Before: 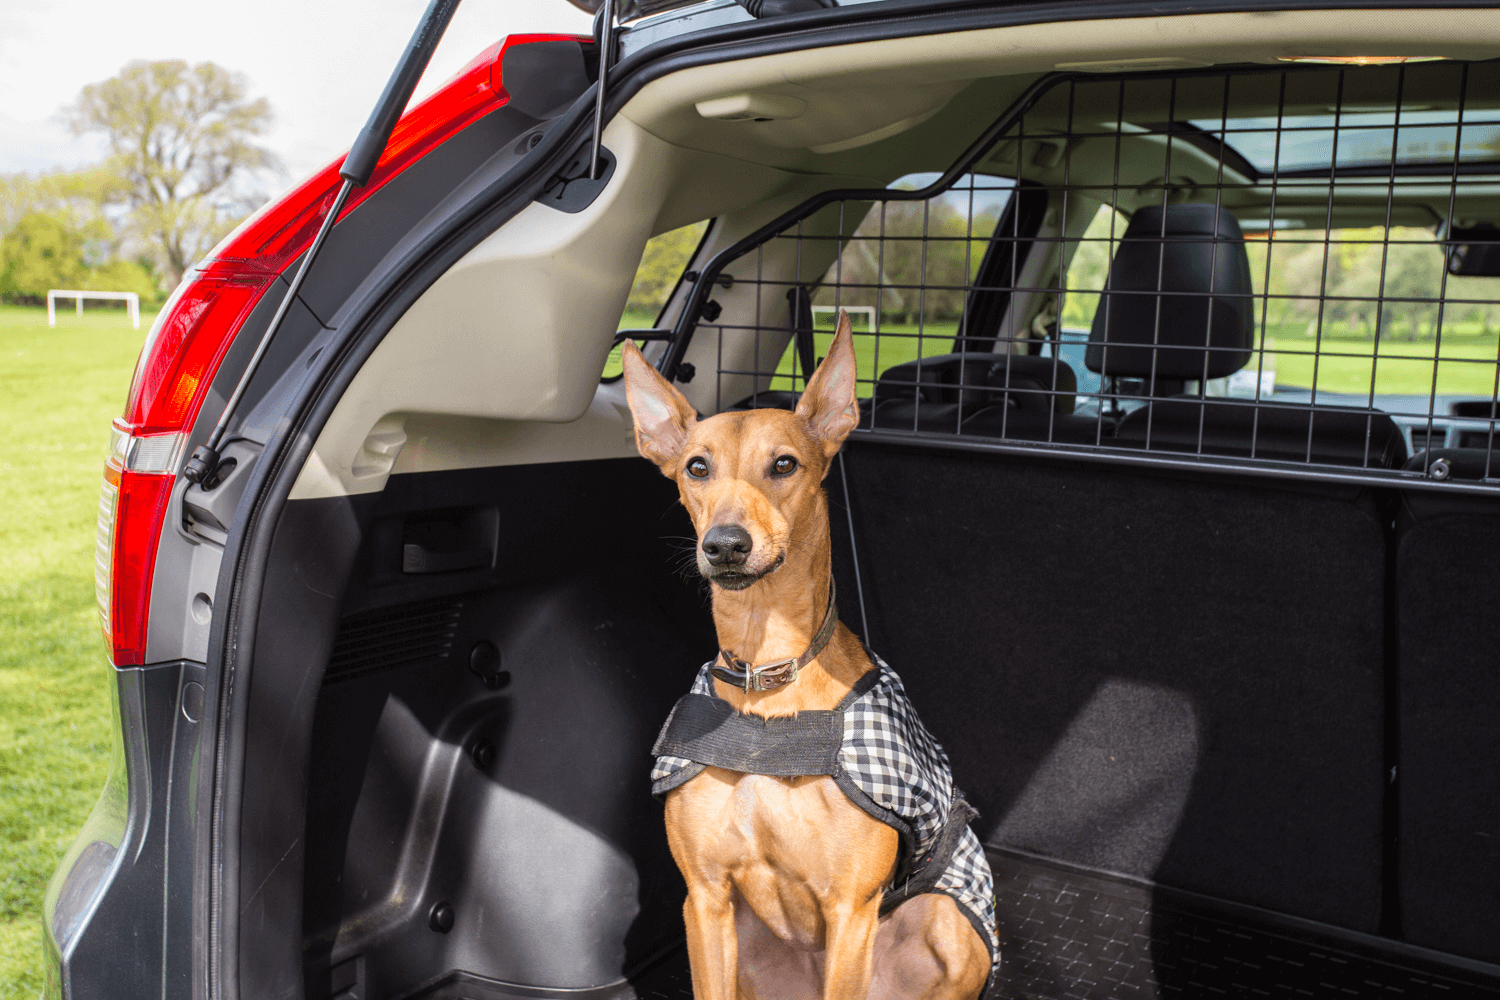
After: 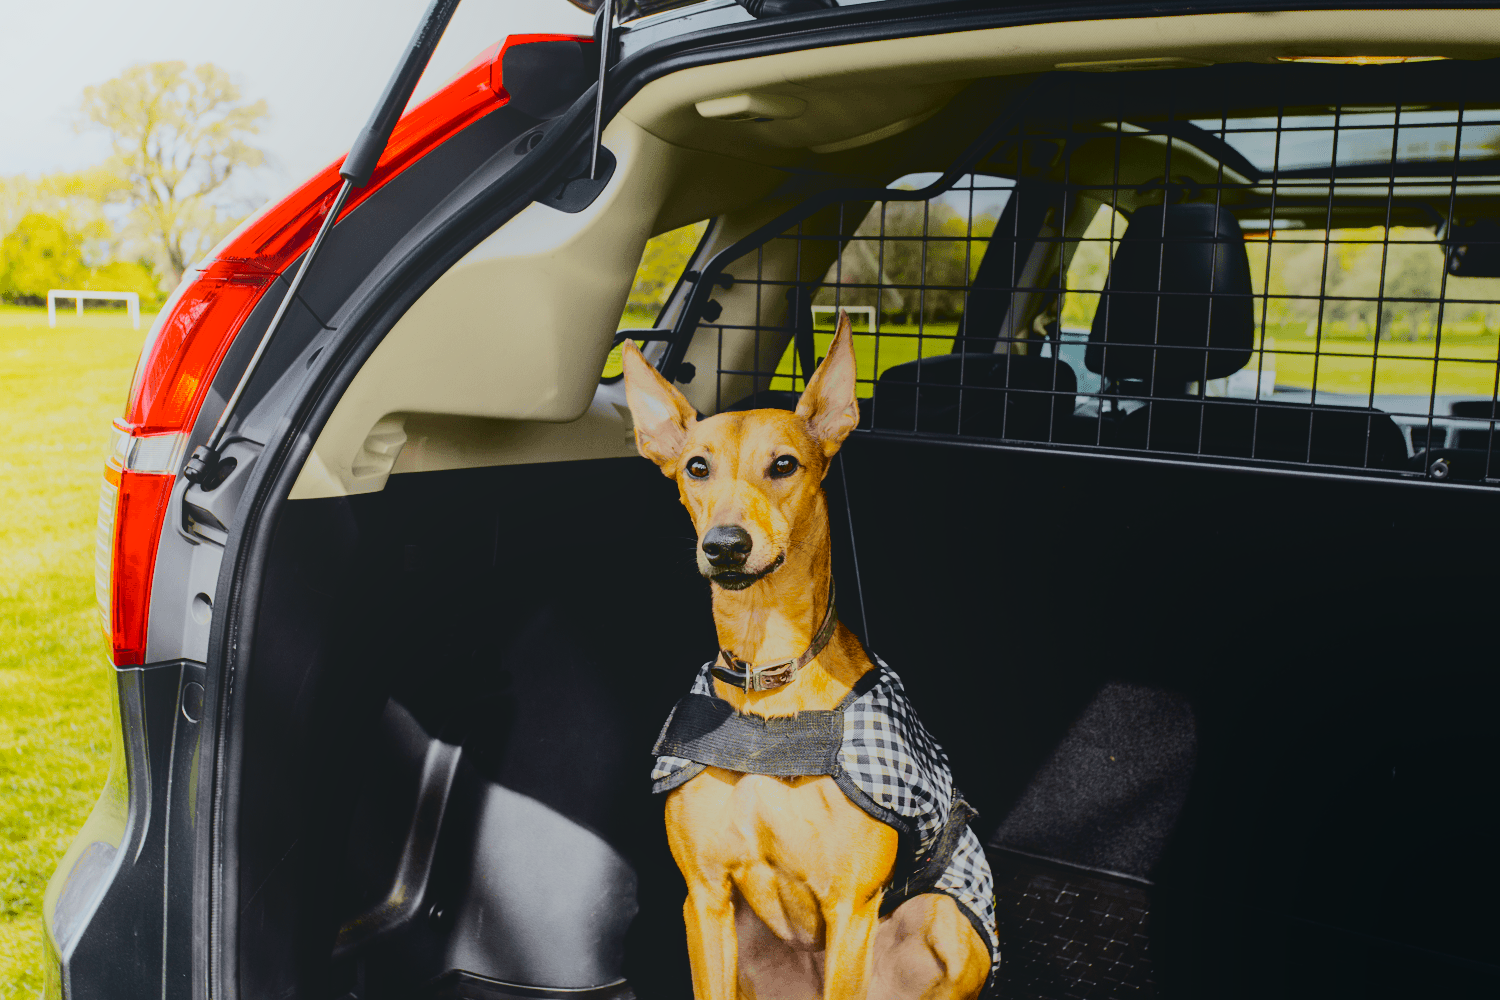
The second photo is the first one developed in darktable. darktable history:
local contrast: detail 69%
filmic rgb: middle gray luminance 29%, black relative exposure -10.3 EV, white relative exposure 5.5 EV, threshold 6 EV, target black luminance 0%, hardness 3.95, latitude 2.04%, contrast 1.132, highlights saturation mix 5%, shadows ↔ highlights balance 15.11%, preserve chrominance no, color science v3 (2019), use custom middle-gray values true, iterations of high-quality reconstruction 0, enable highlight reconstruction true
tone equalizer: -8 EV -0.417 EV, -7 EV -0.389 EV, -6 EV -0.333 EV, -5 EV -0.222 EV, -3 EV 0.222 EV, -2 EV 0.333 EV, -1 EV 0.389 EV, +0 EV 0.417 EV, edges refinement/feathering 500, mask exposure compensation -1.57 EV, preserve details no
tone curve: curves: ch0 [(0, 0.029) (0.087, 0.084) (0.227, 0.239) (0.46, 0.576) (0.657, 0.796) (0.861, 0.932) (0.997, 0.951)]; ch1 [(0, 0) (0.353, 0.344) (0.45, 0.46) (0.502, 0.494) (0.534, 0.523) (0.573, 0.576) (0.602, 0.631) (0.647, 0.669) (1, 1)]; ch2 [(0, 0) (0.333, 0.346) (0.385, 0.395) (0.44, 0.466) (0.5, 0.493) (0.521, 0.56) (0.553, 0.579) (0.573, 0.599) (0.667, 0.777) (1, 1)], color space Lab, independent channels, preserve colors none
